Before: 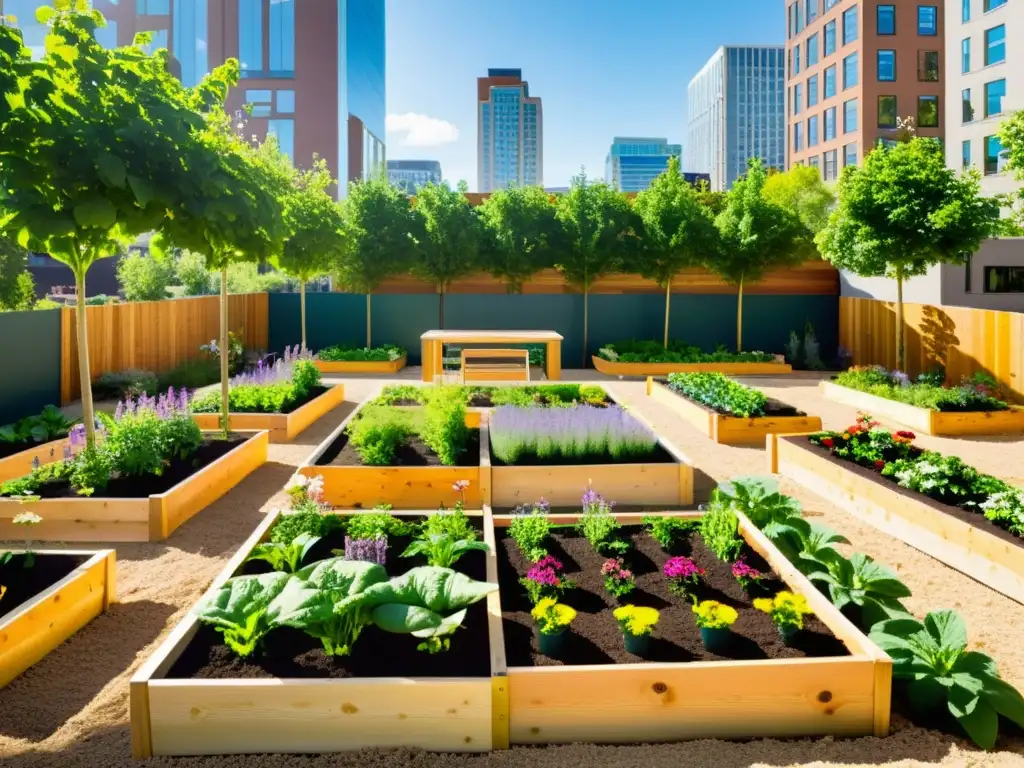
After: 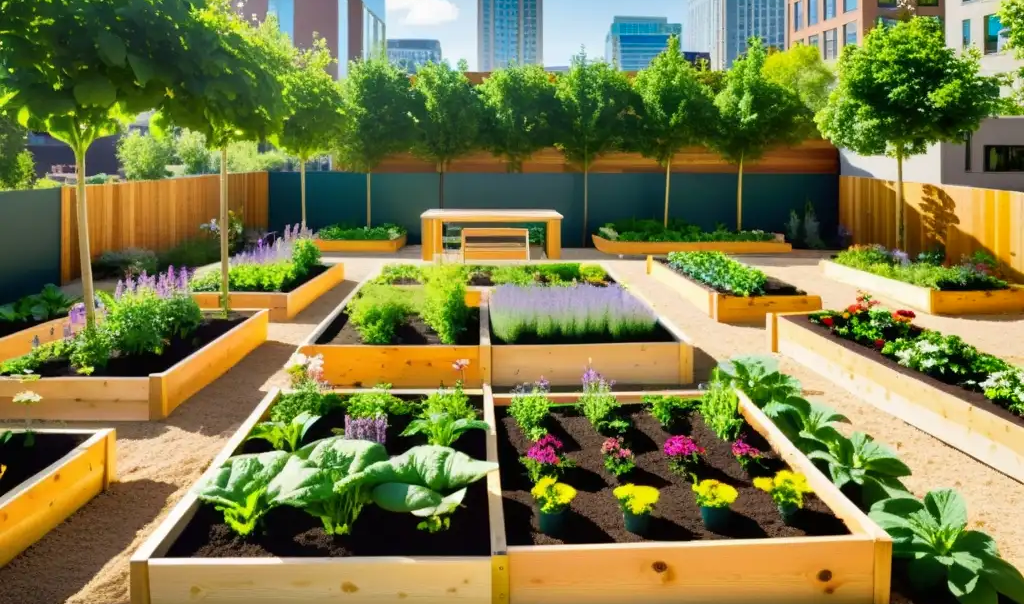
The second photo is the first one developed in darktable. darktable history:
crop and rotate: top 15.774%, bottom 5.506%
shadows and highlights: radius 118.69, shadows 42.21, highlights -61.56, soften with gaussian
